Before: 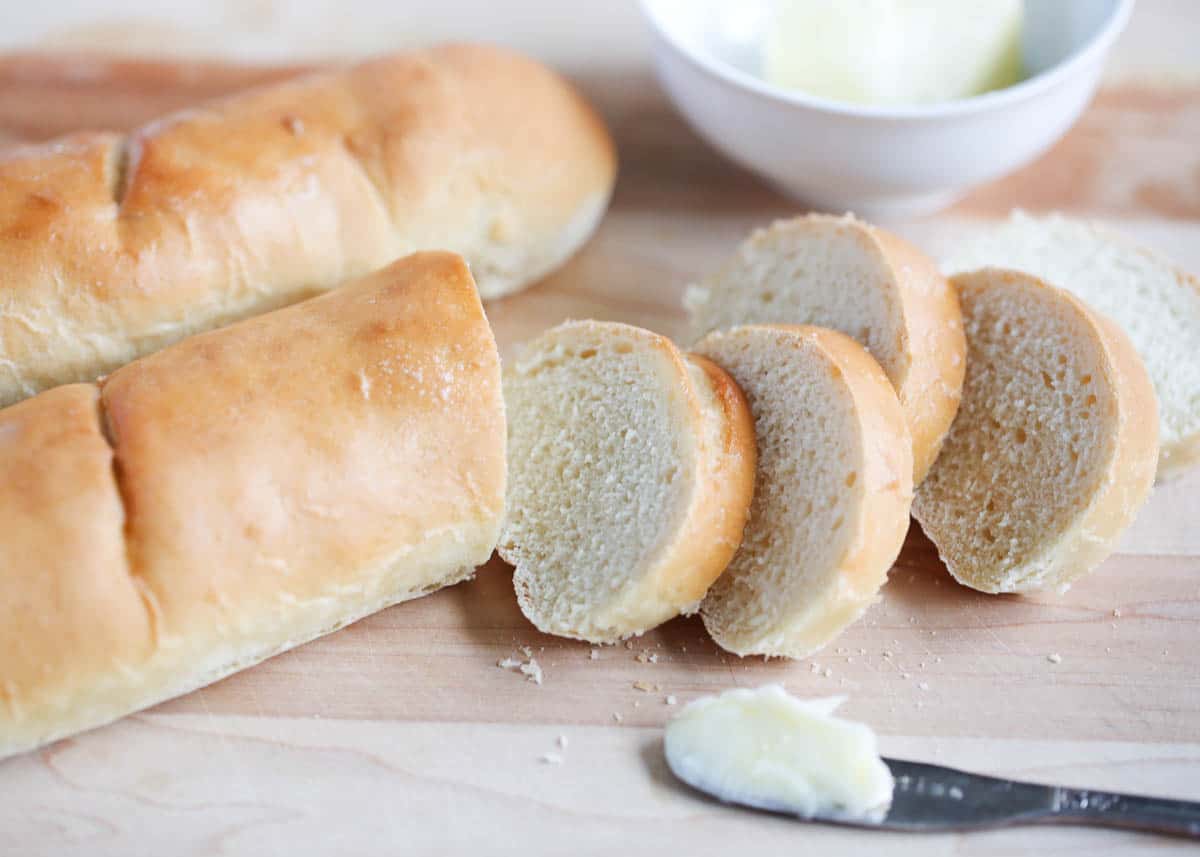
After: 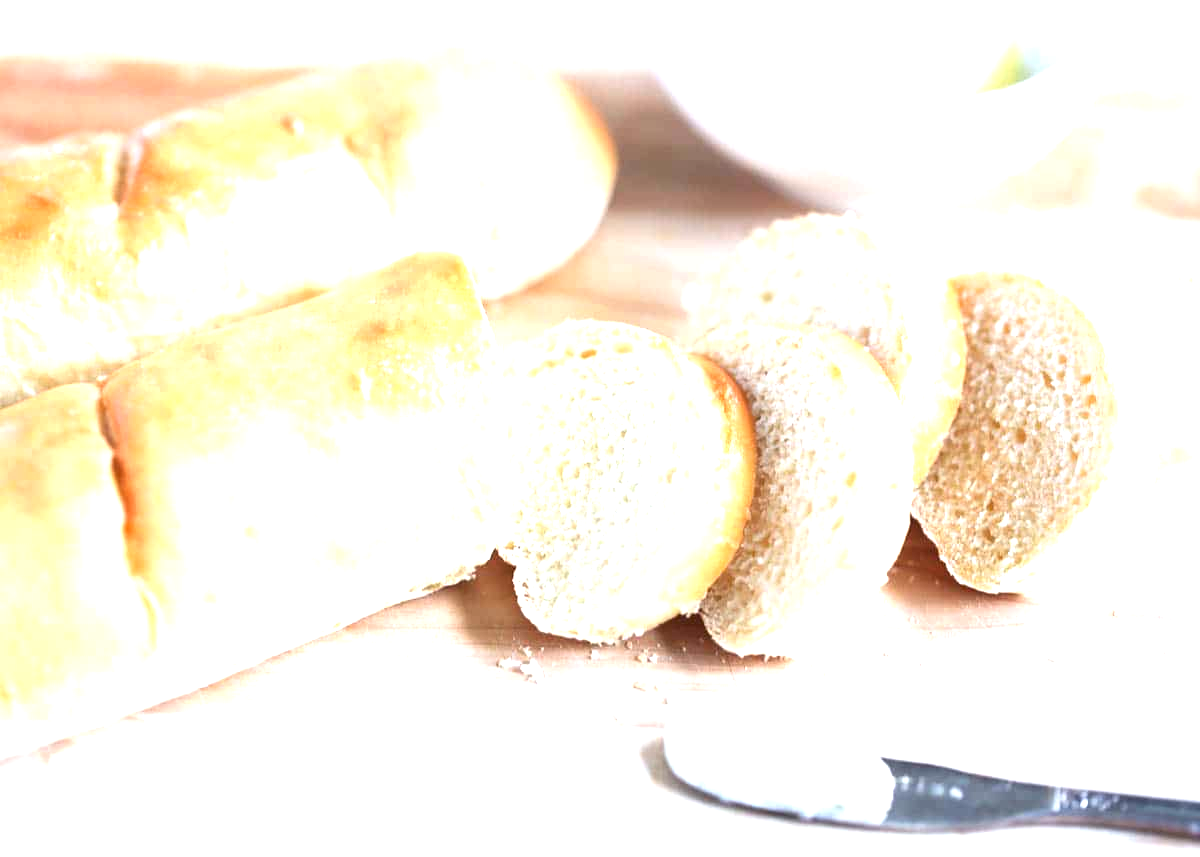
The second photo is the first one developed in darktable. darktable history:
exposure: black level correction 0, exposure 1.453 EV, compensate highlight preservation false
